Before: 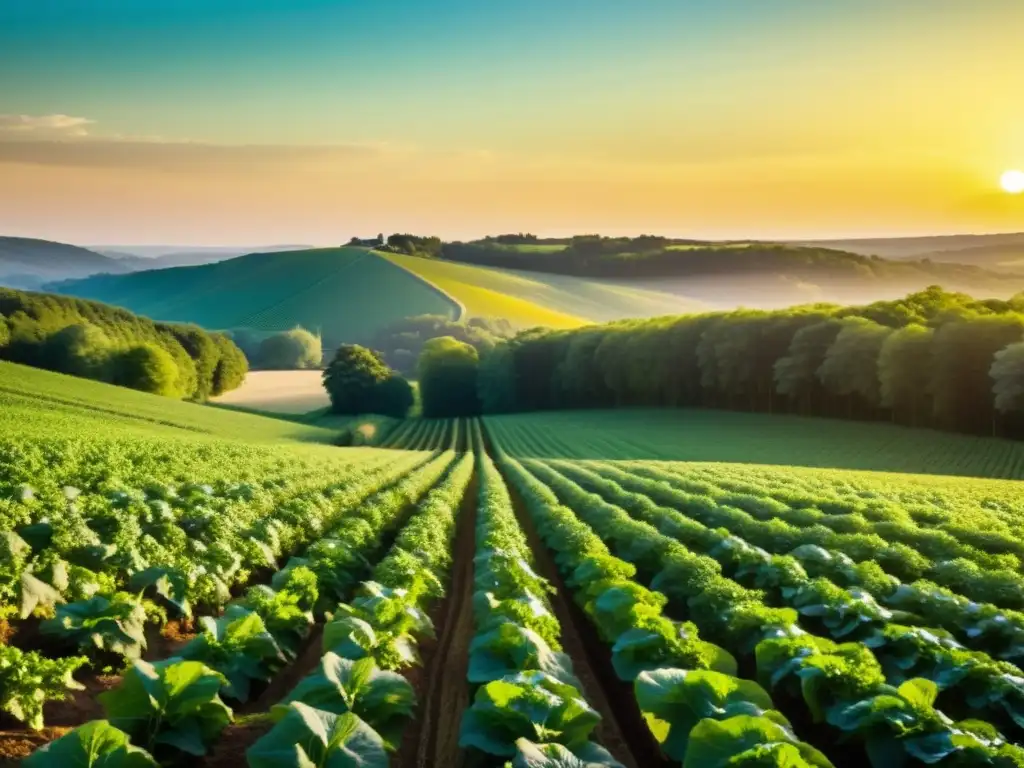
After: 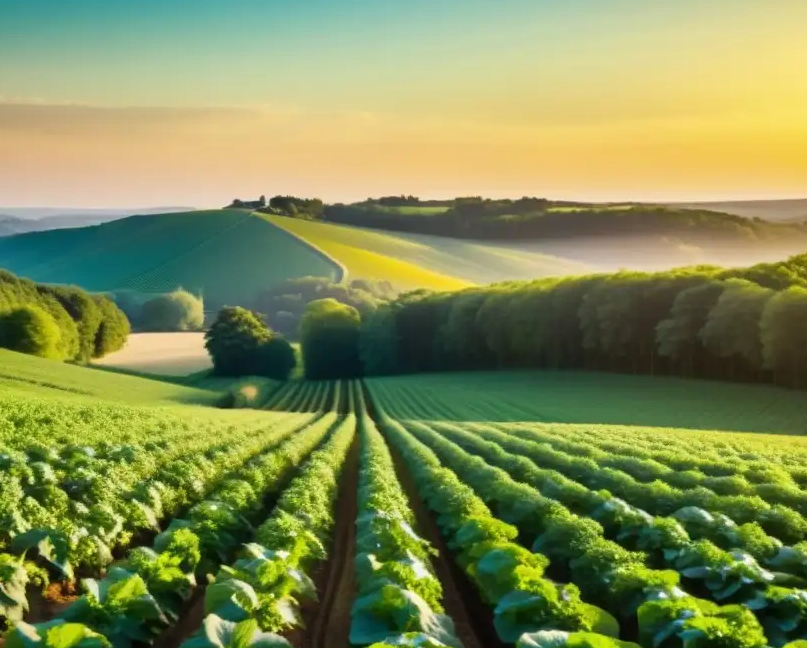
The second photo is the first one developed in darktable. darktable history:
crop: left 11.586%, top 5.03%, right 9.569%, bottom 10.578%
